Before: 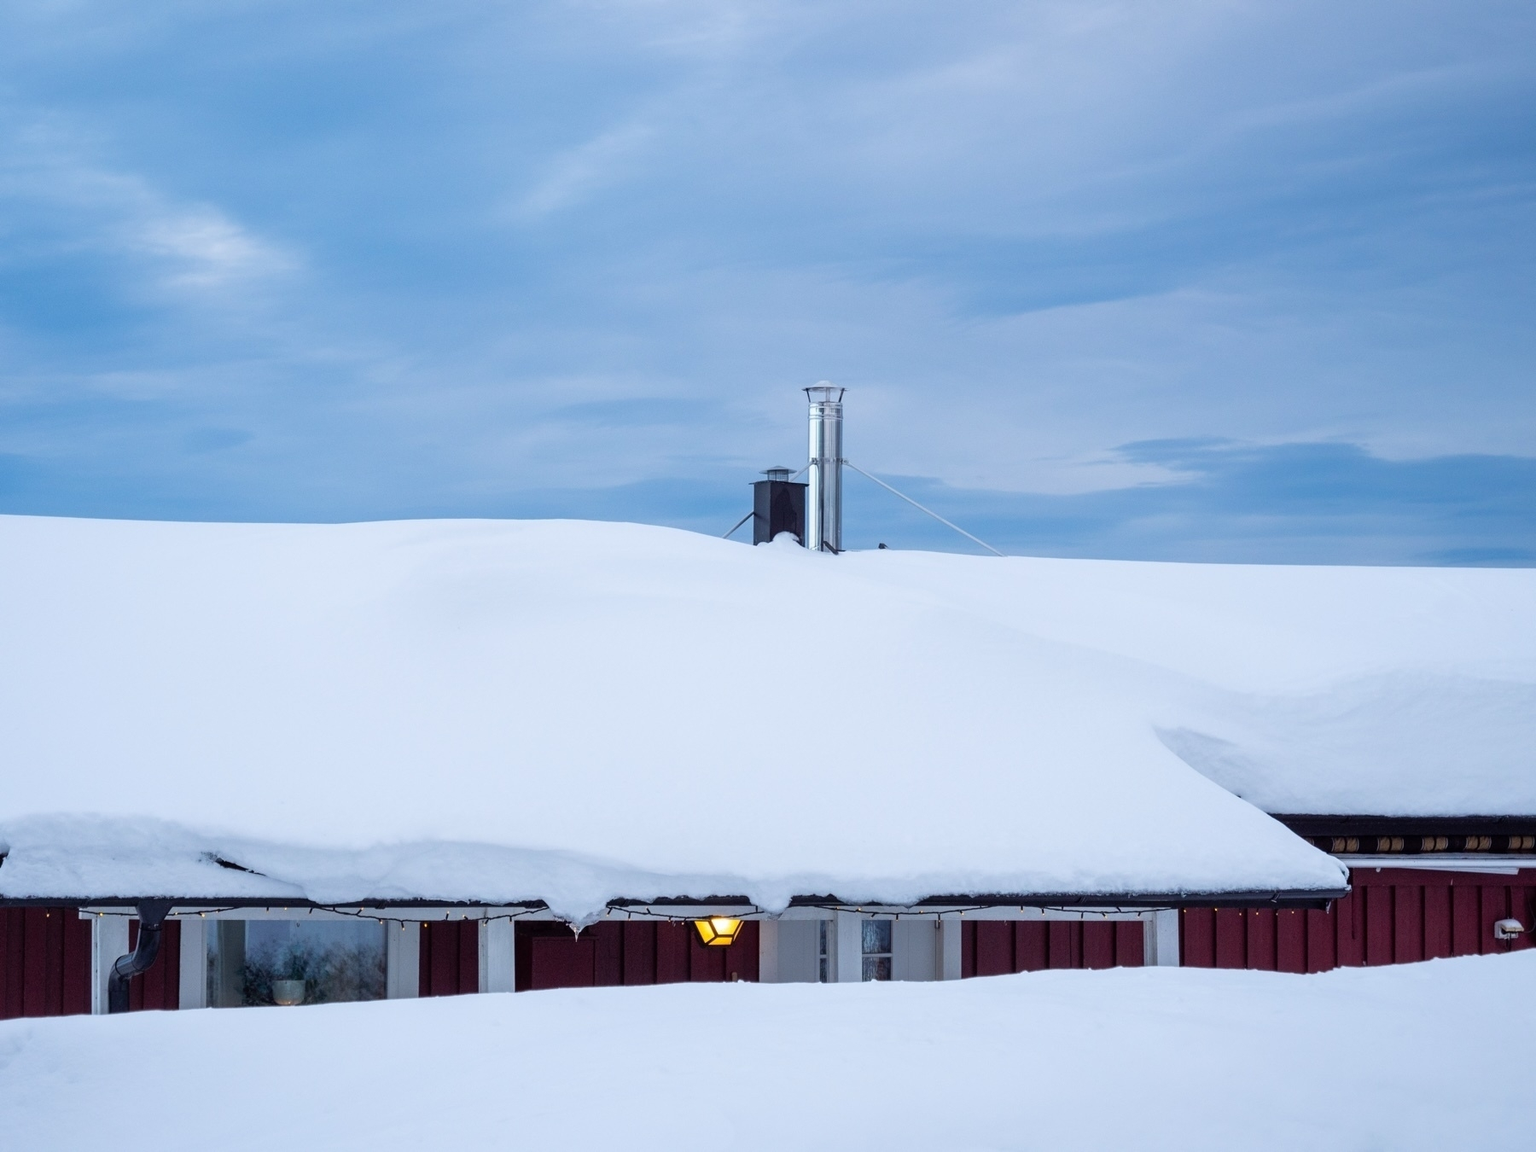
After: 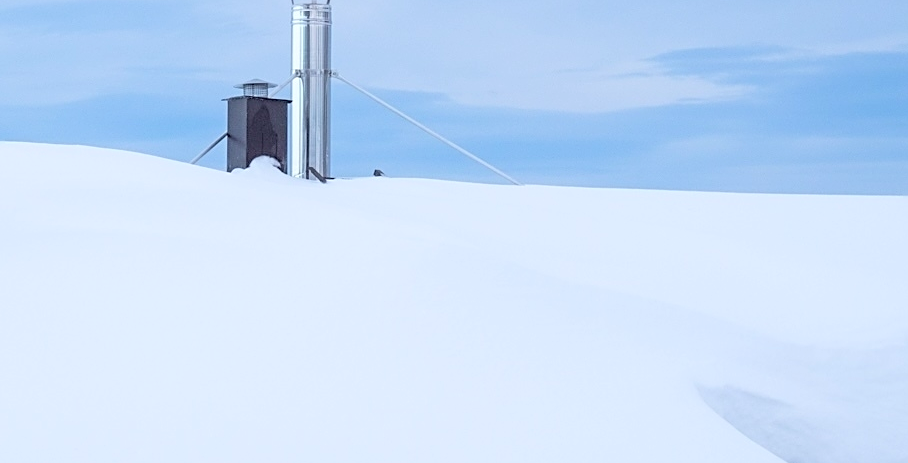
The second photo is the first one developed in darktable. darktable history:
crop: left 36.474%, top 34.602%, right 13.051%, bottom 31.031%
contrast brightness saturation: brightness 0.281
sharpen: on, module defaults
